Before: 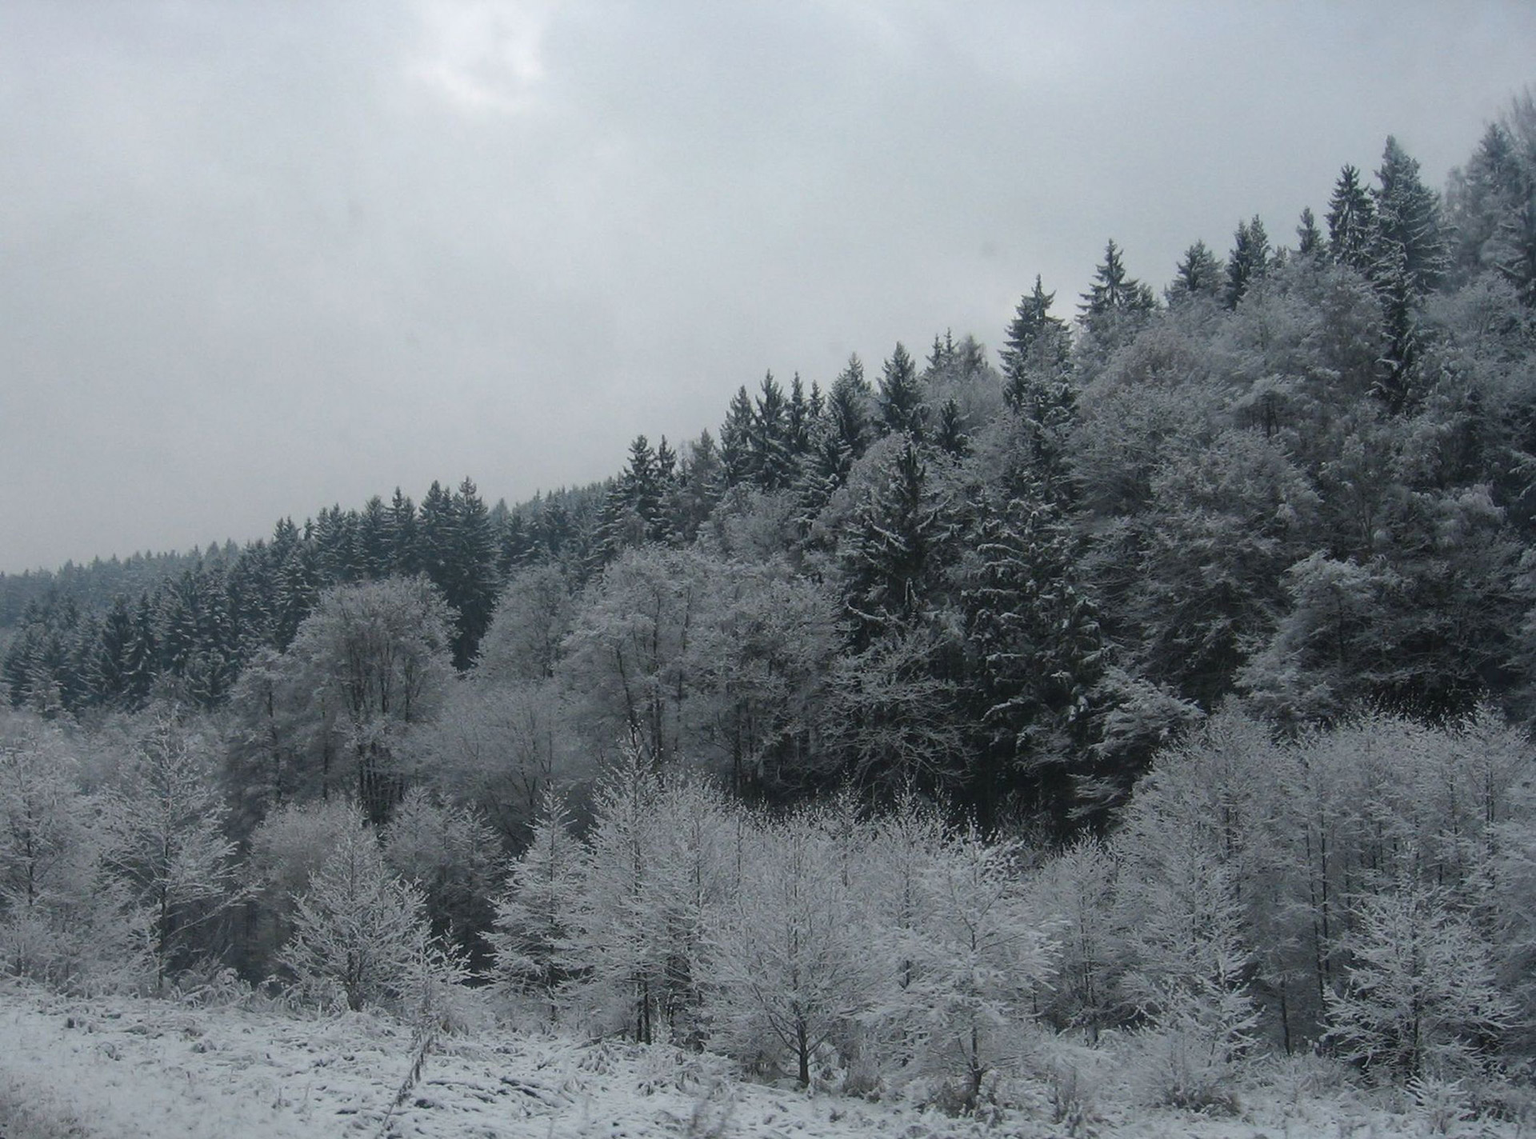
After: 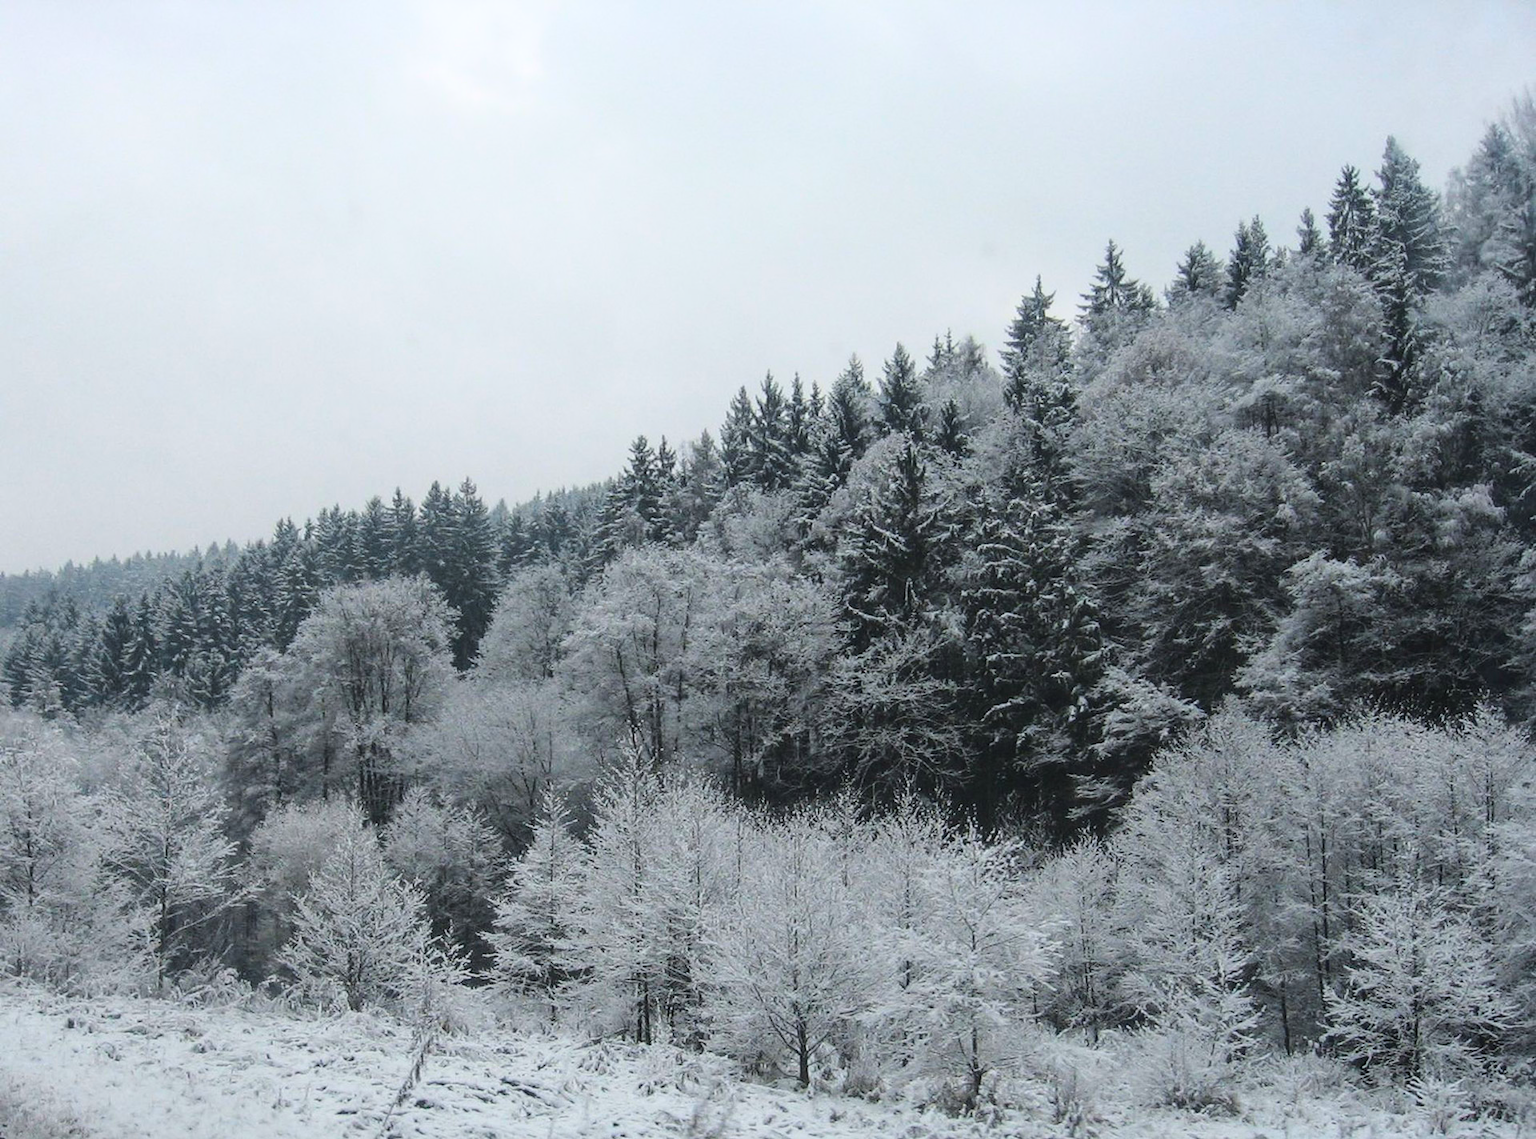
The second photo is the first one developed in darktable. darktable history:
base curve: curves: ch0 [(0, 0) (0.028, 0.03) (0.121, 0.232) (0.46, 0.748) (0.859, 0.968) (1, 1)]
local contrast: detail 110%
